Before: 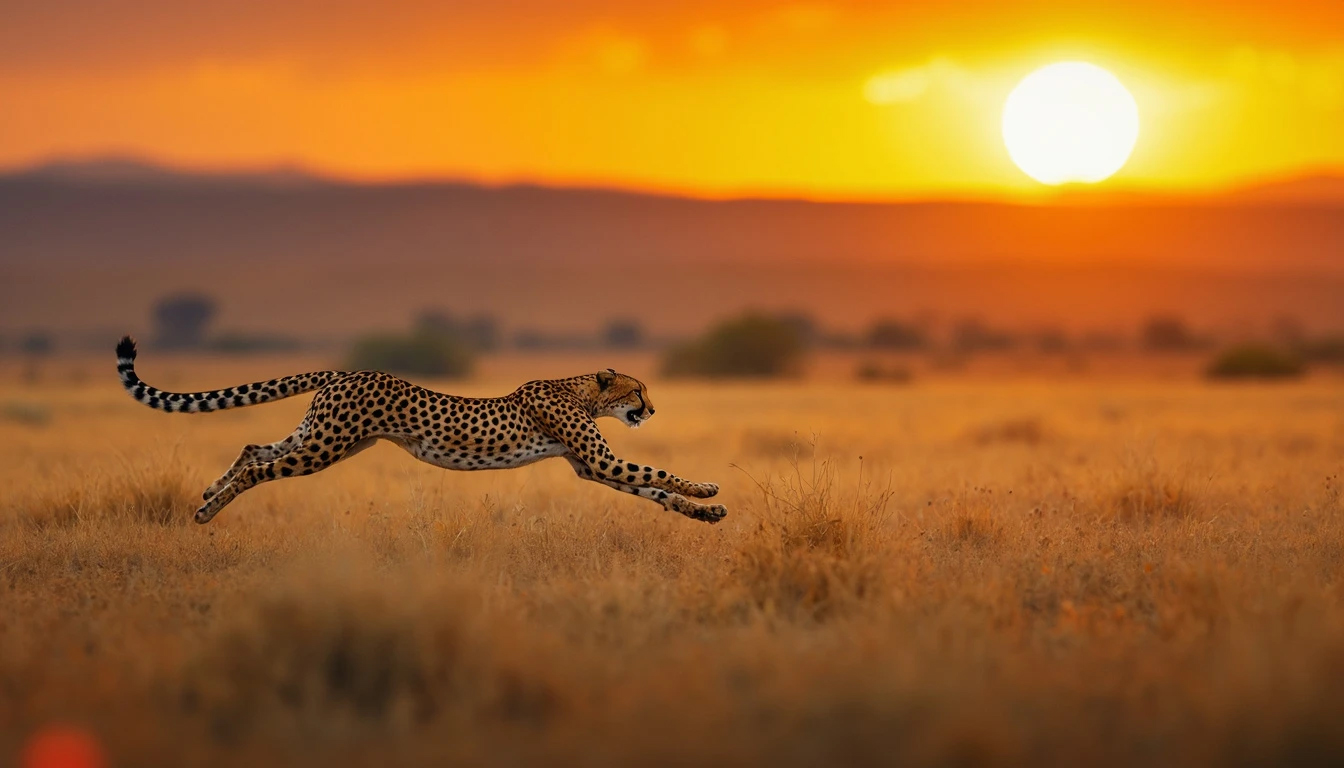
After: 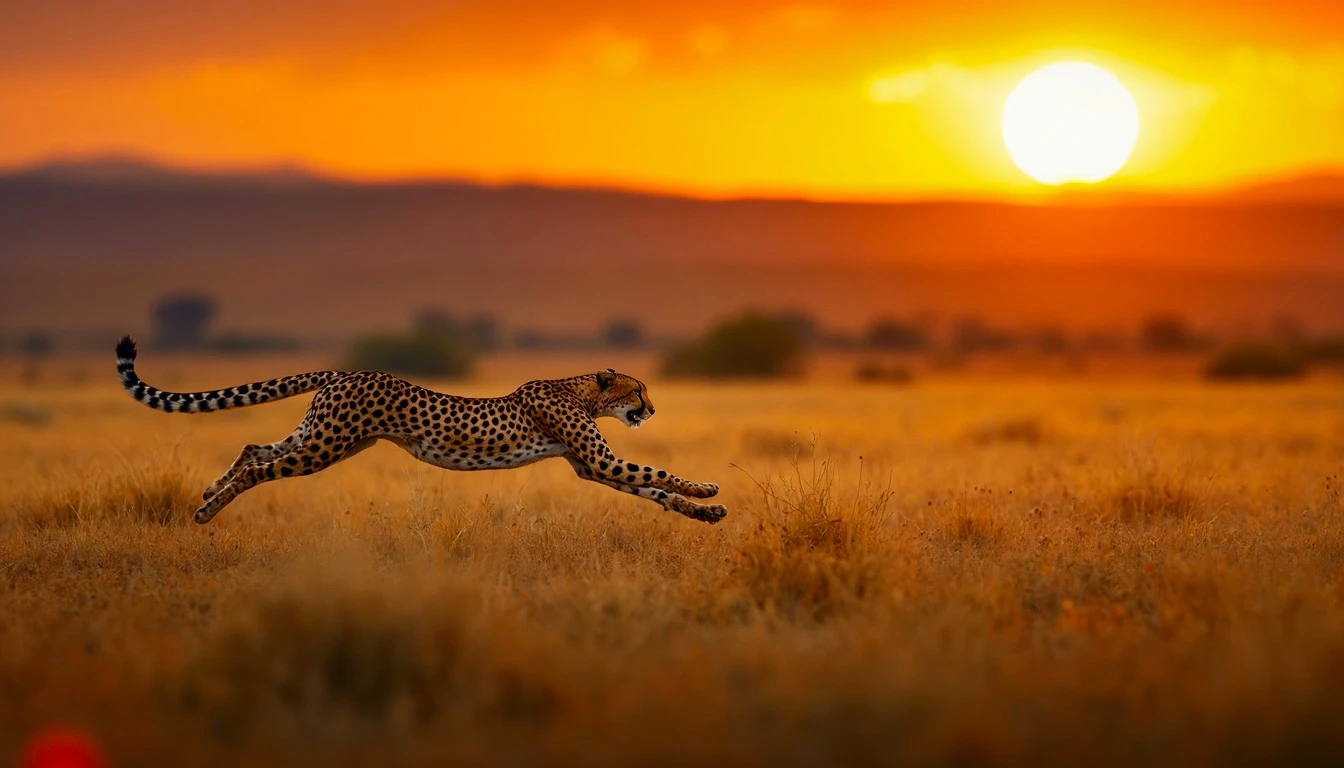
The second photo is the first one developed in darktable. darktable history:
contrast brightness saturation: contrast 0.126, brightness -0.062, saturation 0.158
